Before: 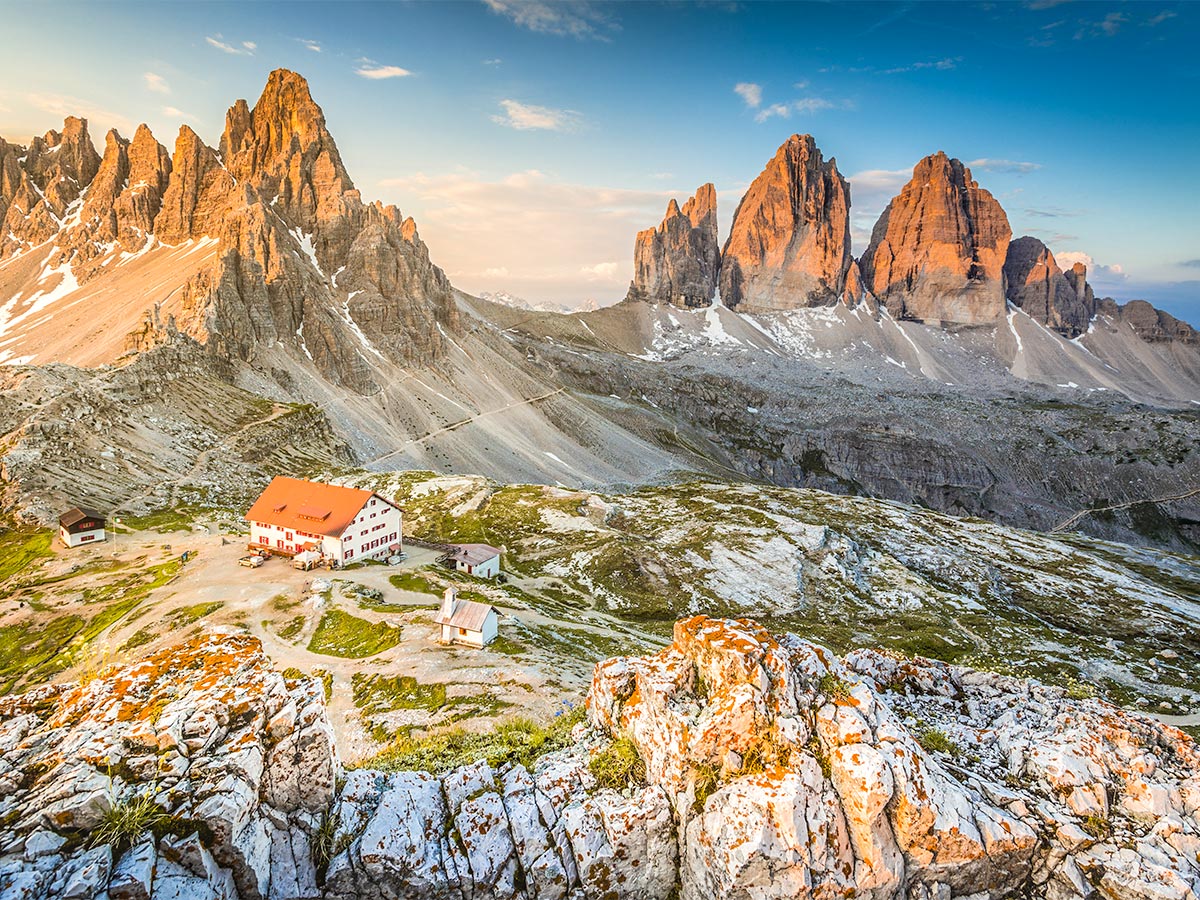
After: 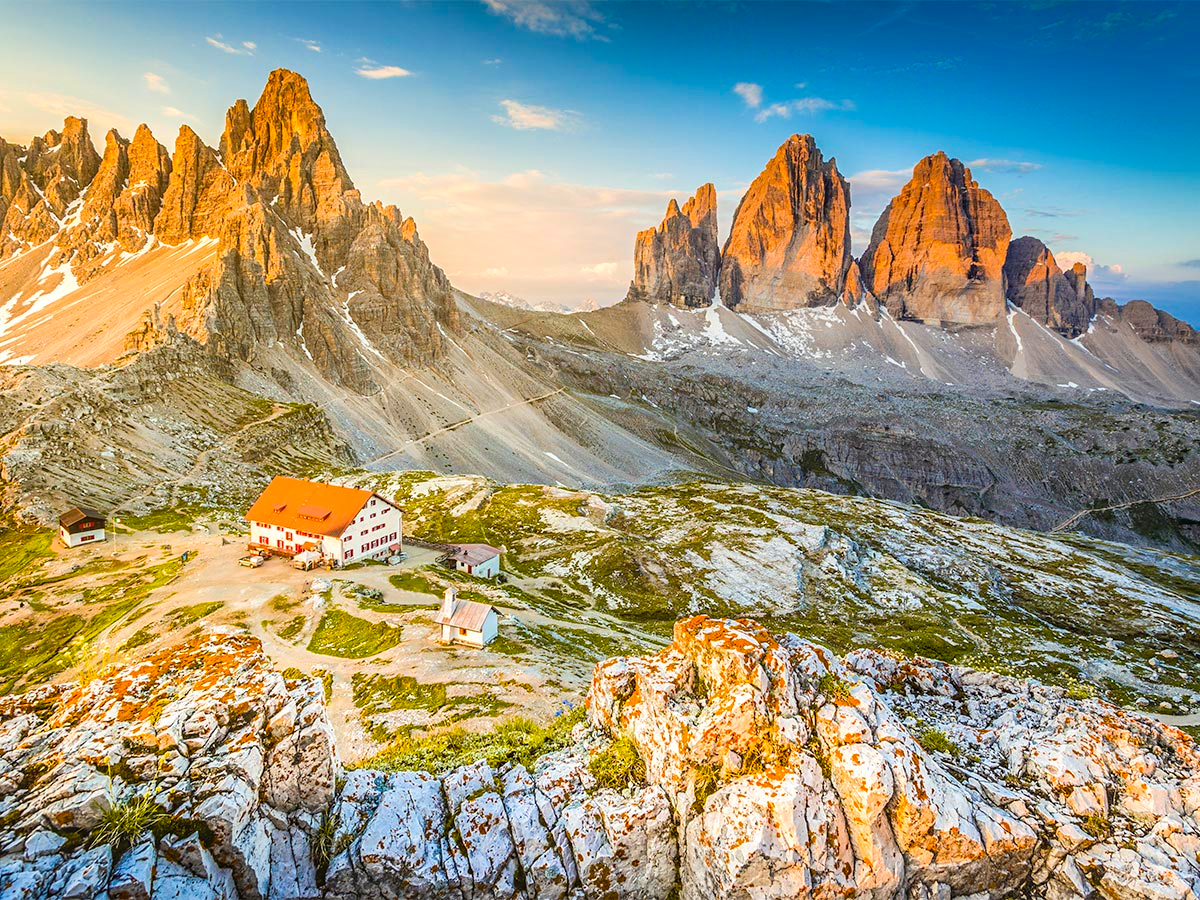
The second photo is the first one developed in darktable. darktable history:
velvia: strength 31.64%, mid-tones bias 0.206
